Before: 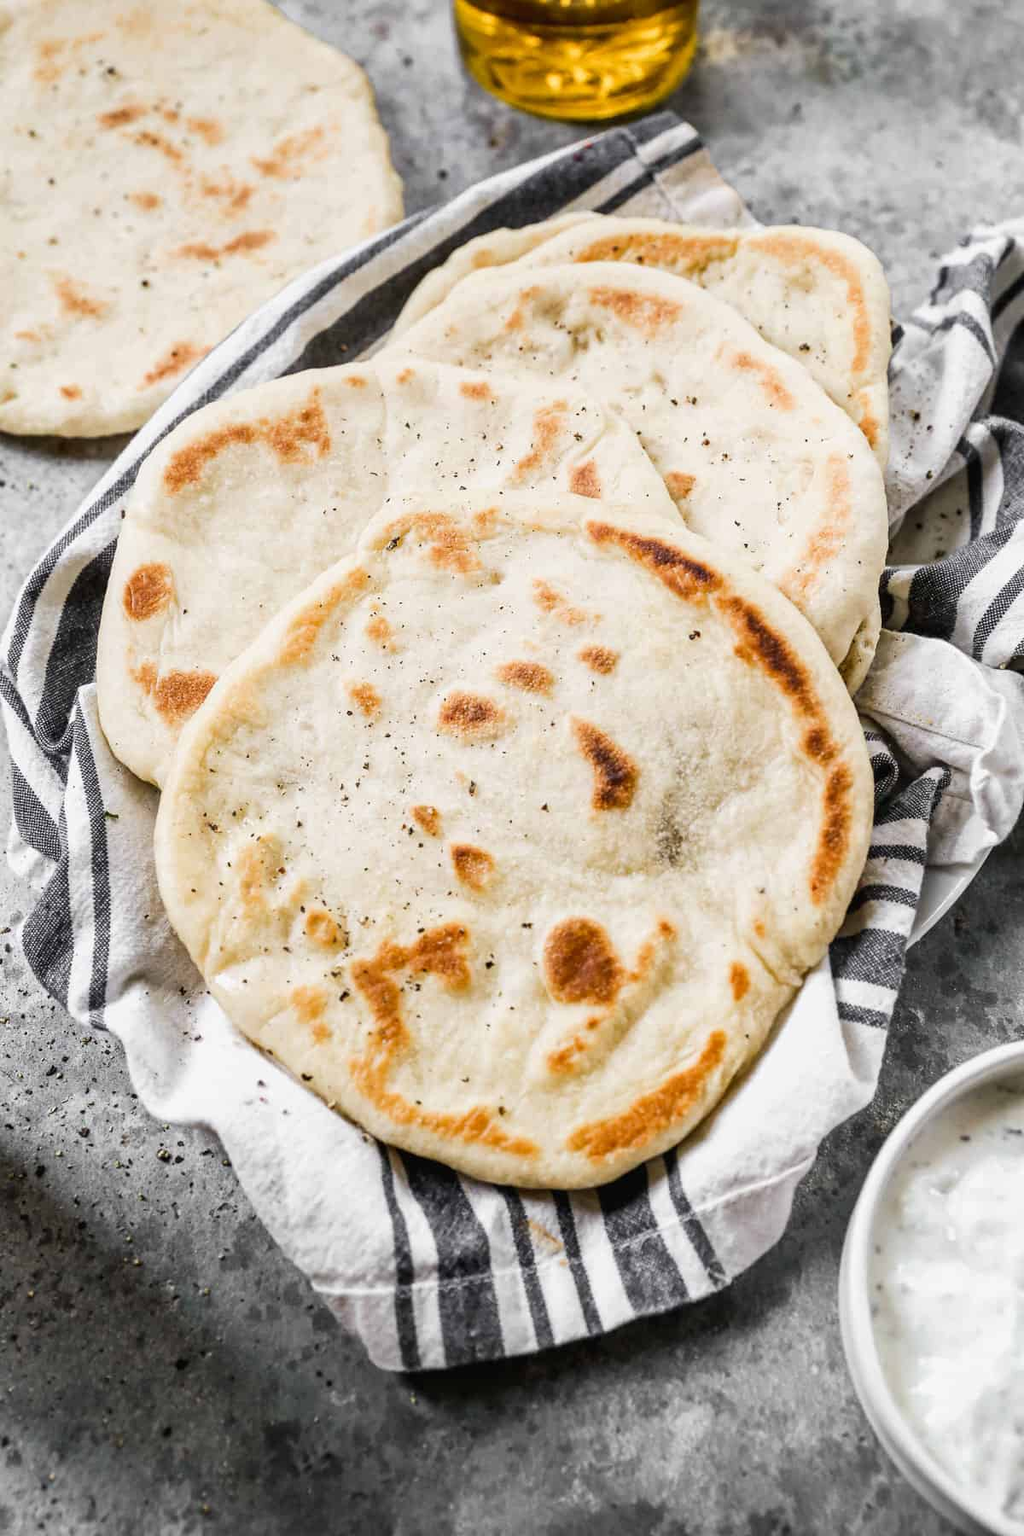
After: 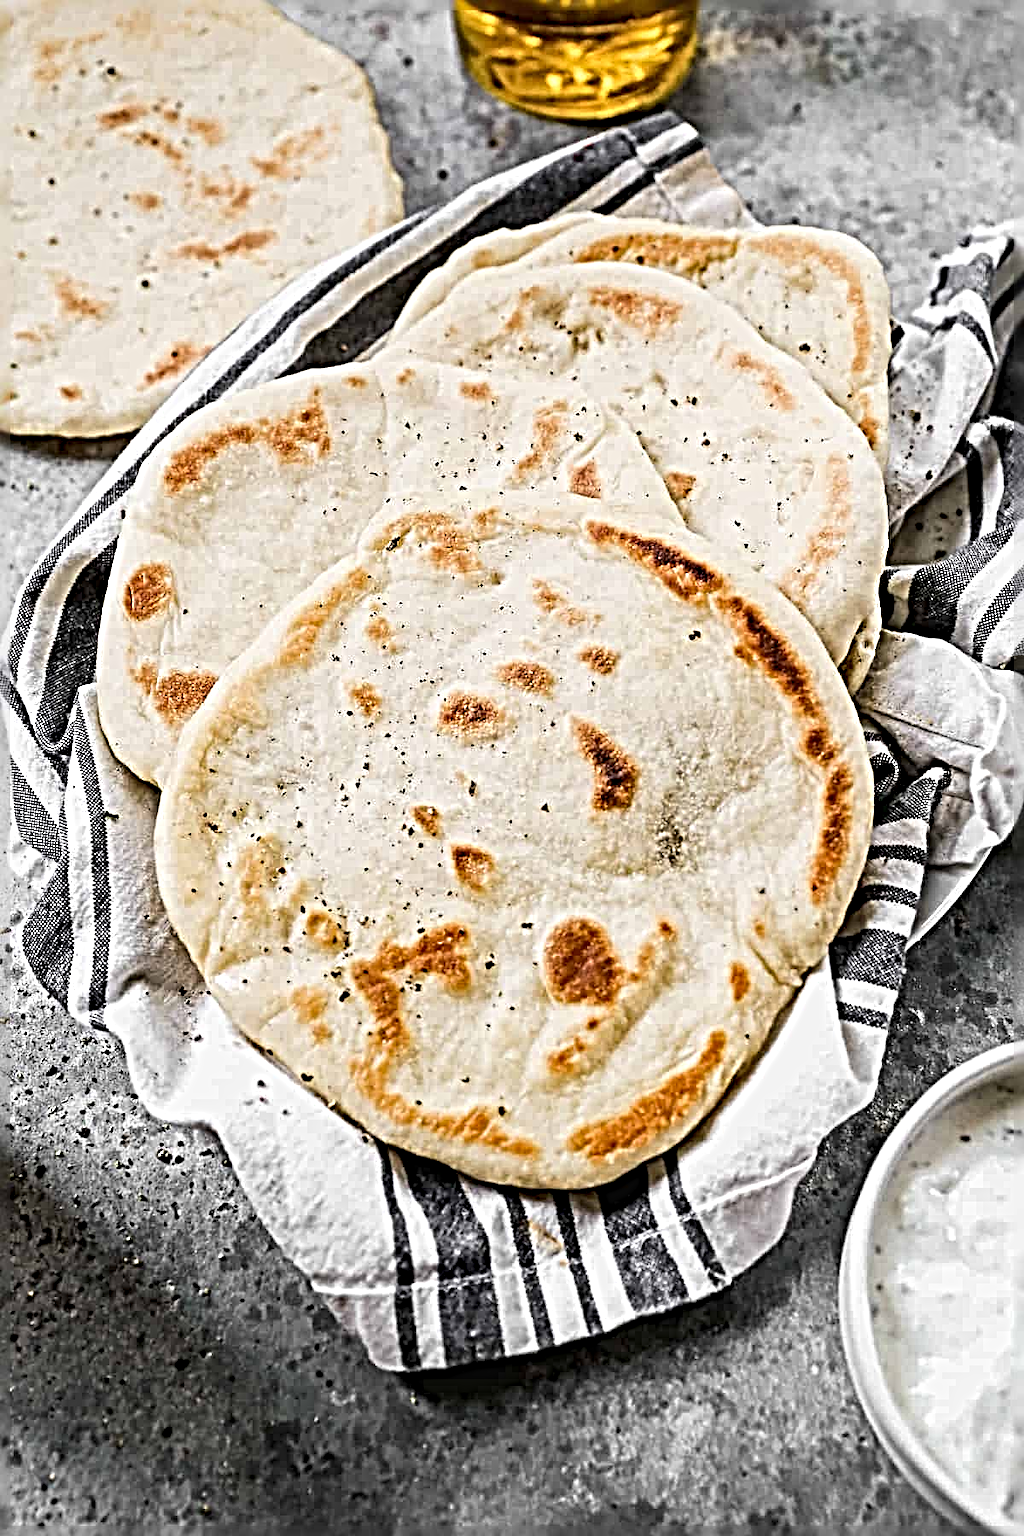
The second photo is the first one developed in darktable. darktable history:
sharpen: radius 6.266, amount 1.794, threshold 0.008
